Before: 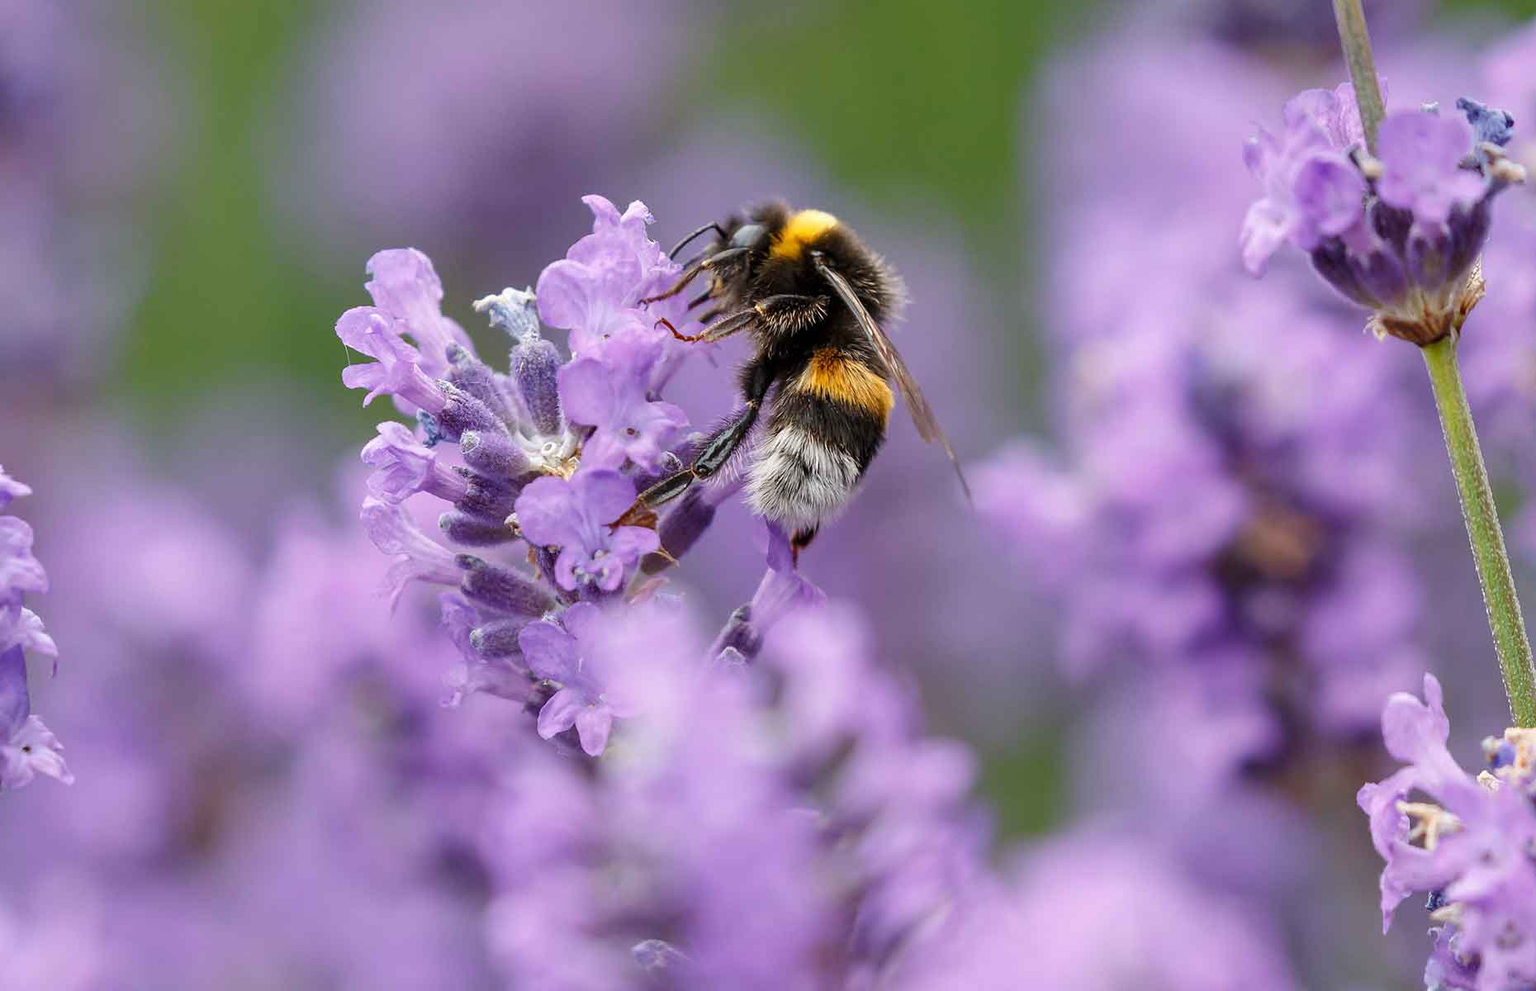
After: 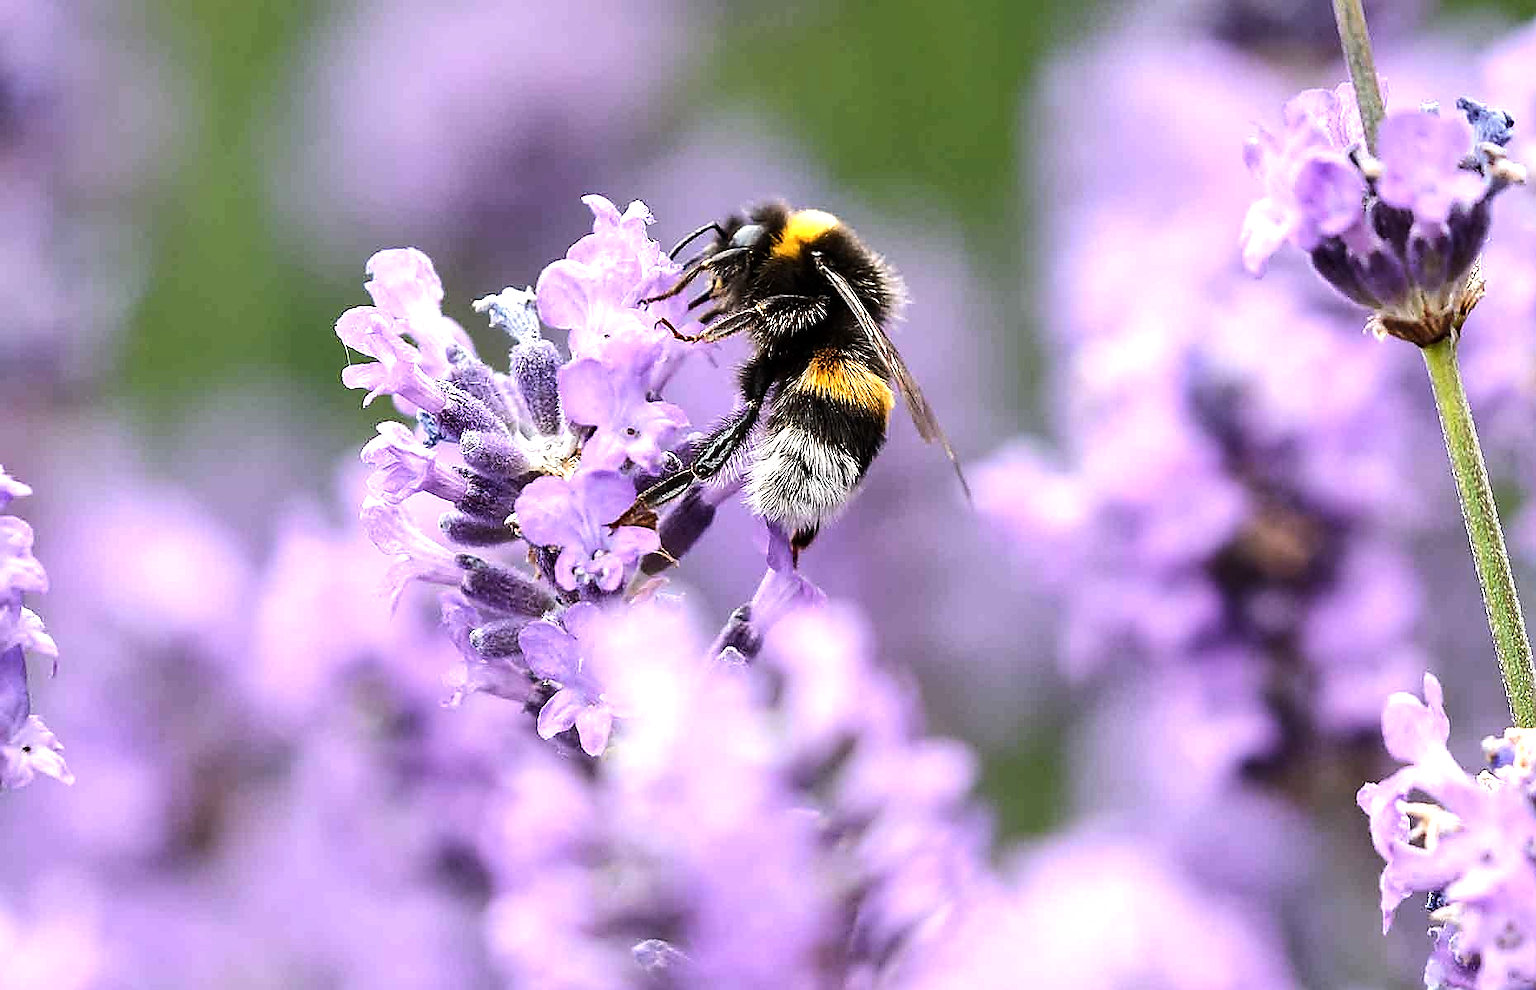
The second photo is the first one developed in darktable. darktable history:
contrast brightness saturation: saturation -0.026
tone equalizer: -8 EV -1.08 EV, -7 EV -1.03 EV, -6 EV -0.846 EV, -5 EV -0.579 EV, -3 EV 0.602 EV, -2 EV 0.848 EV, -1 EV 0.987 EV, +0 EV 1.06 EV, edges refinement/feathering 500, mask exposure compensation -1.57 EV, preserve details no
sharpen: radius 1.387, amount 1.24, threshold 0.849
